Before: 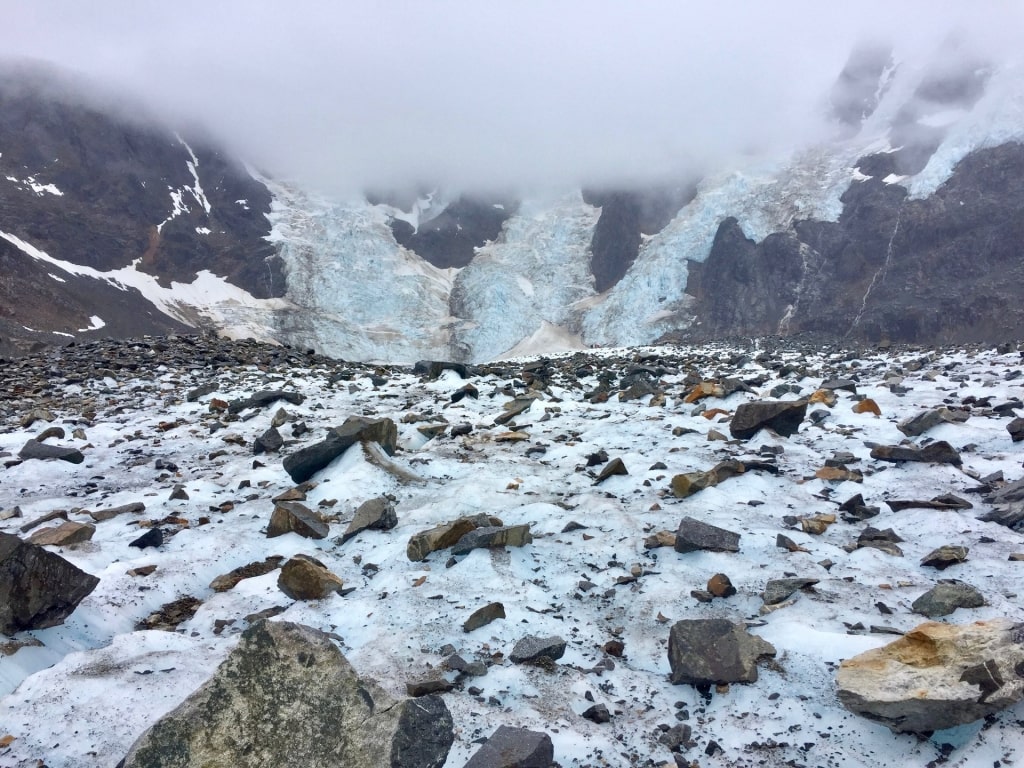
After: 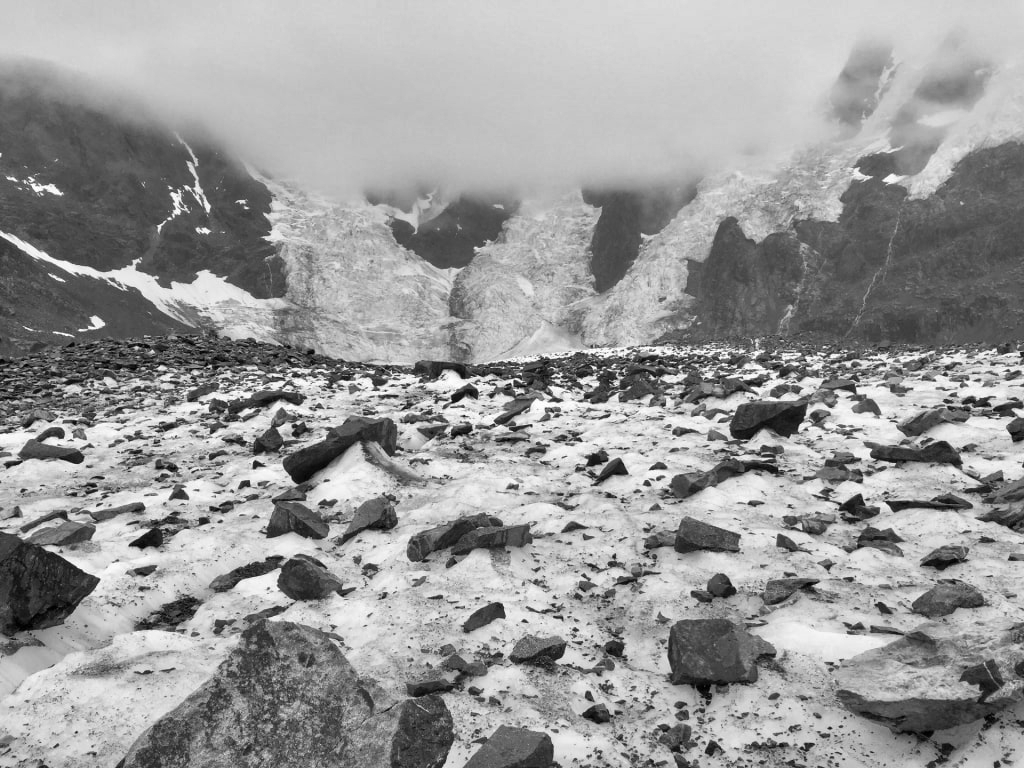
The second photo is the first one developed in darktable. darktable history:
contrast brightness saturation: saturation -1
white balance: red 1.004, blue 1.096
shadows and highlights: soften with gaussian
